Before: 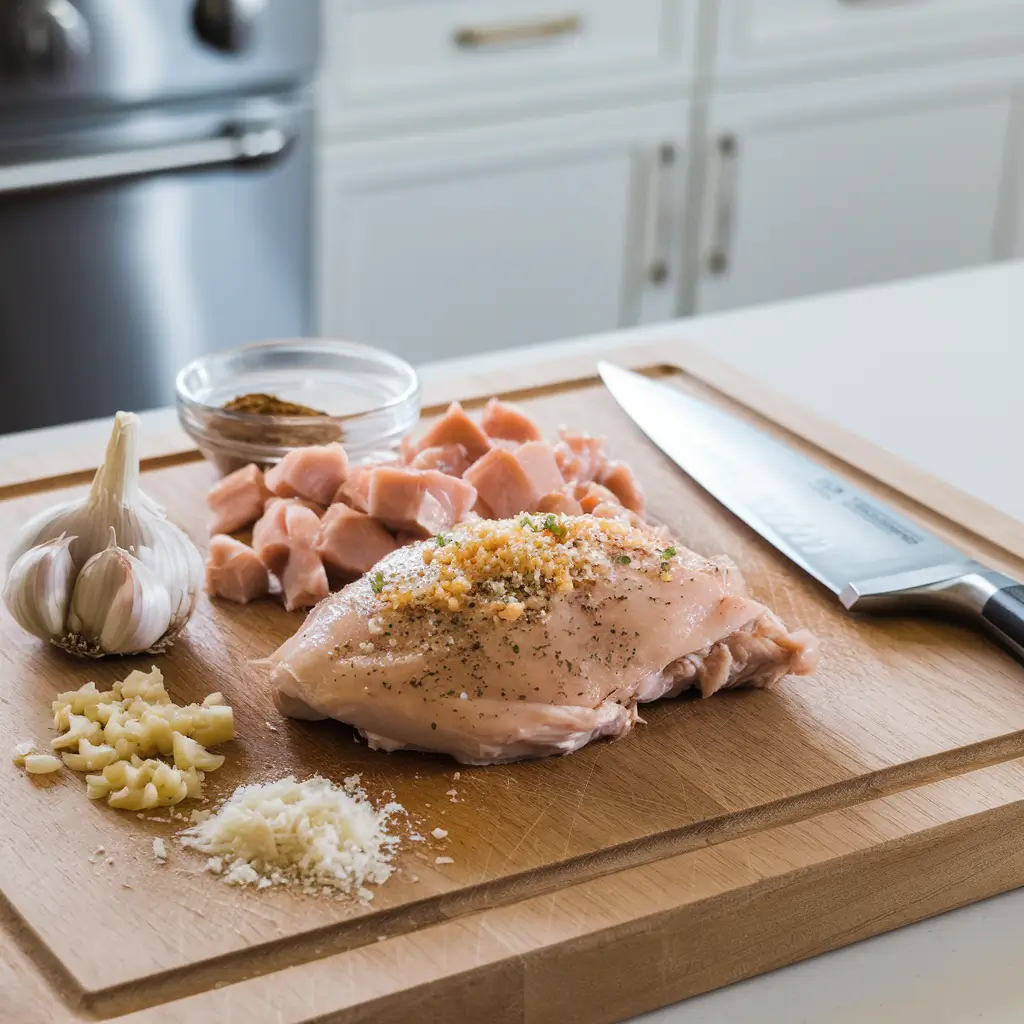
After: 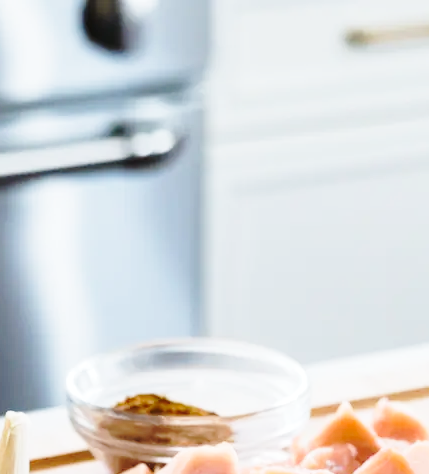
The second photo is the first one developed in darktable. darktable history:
base curve: curves: ch0 [(0, 0) (0.032, 0.037) (0.105, 0.228) (0.435, 0.76) (0.856, 0.983) (1, 1)], preserve colors none
crop and rotate: left 10.817%, top 0.062%, right 47.194%, bottom 53.626%
